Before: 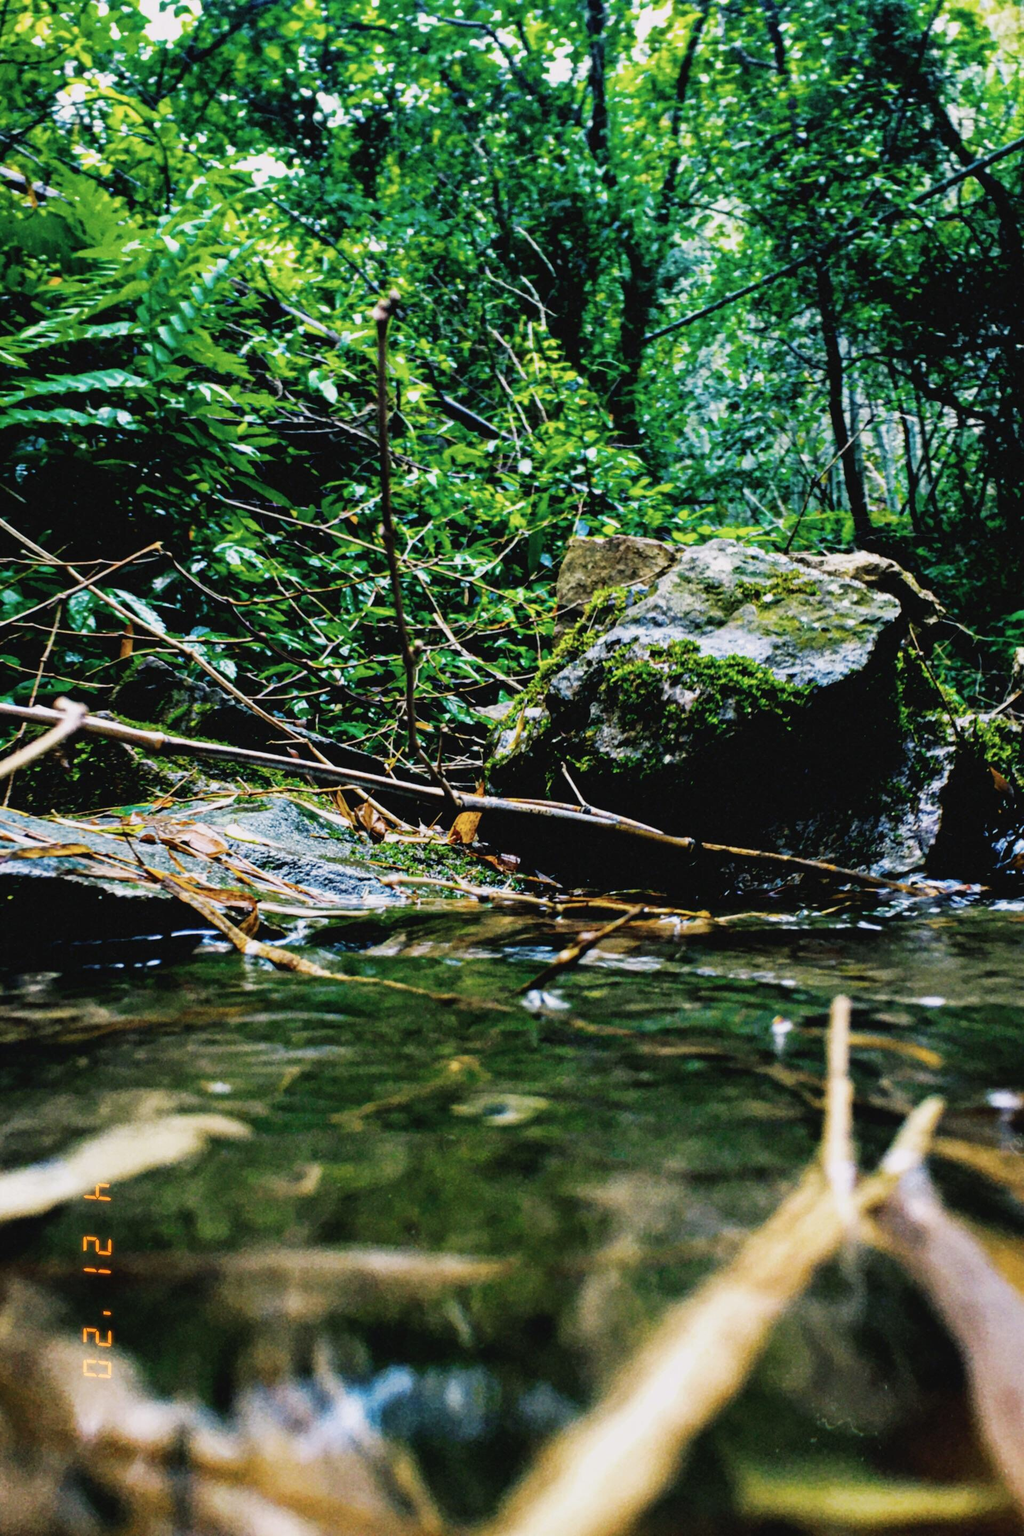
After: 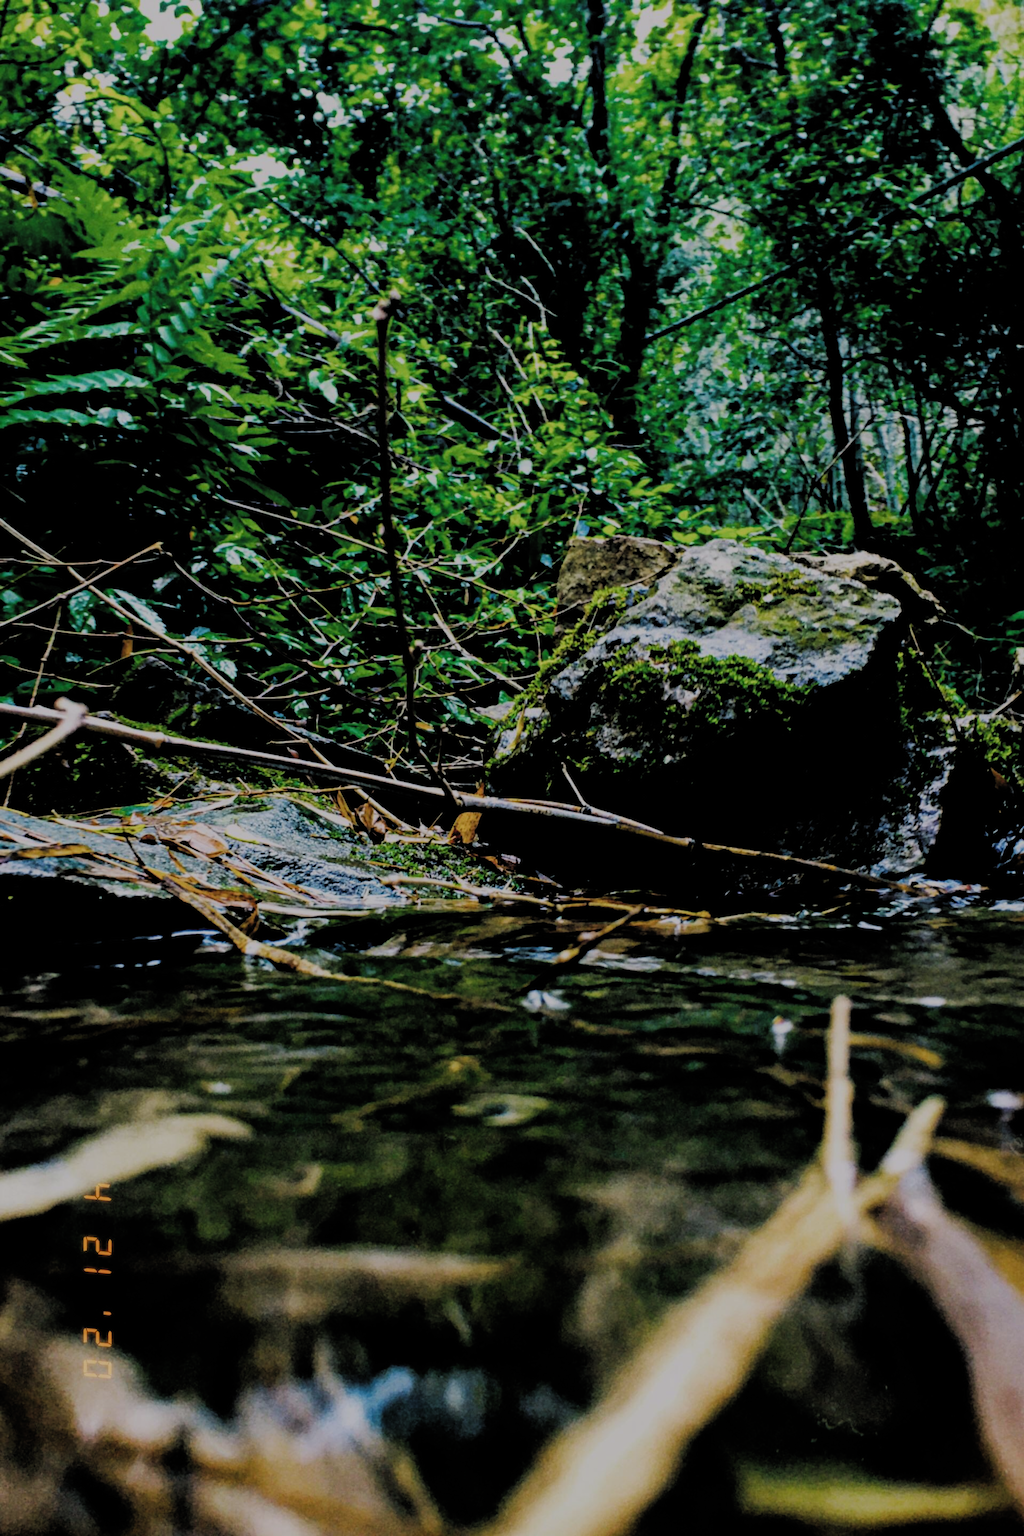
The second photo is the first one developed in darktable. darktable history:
contrast brightness saturation: saturation 0.096
filmic rgb: black relative exposure -5.03 EV, white relative exposure 3.96 EV, threshold 2.94 EV, hardness 2.91, contrast 1.197, color science v4 (2020), enable highlight reconstruction true
exposure: black level correction 0, exposure -0.808 EV, compensate exposure bias true, compensate highlight preservation false
